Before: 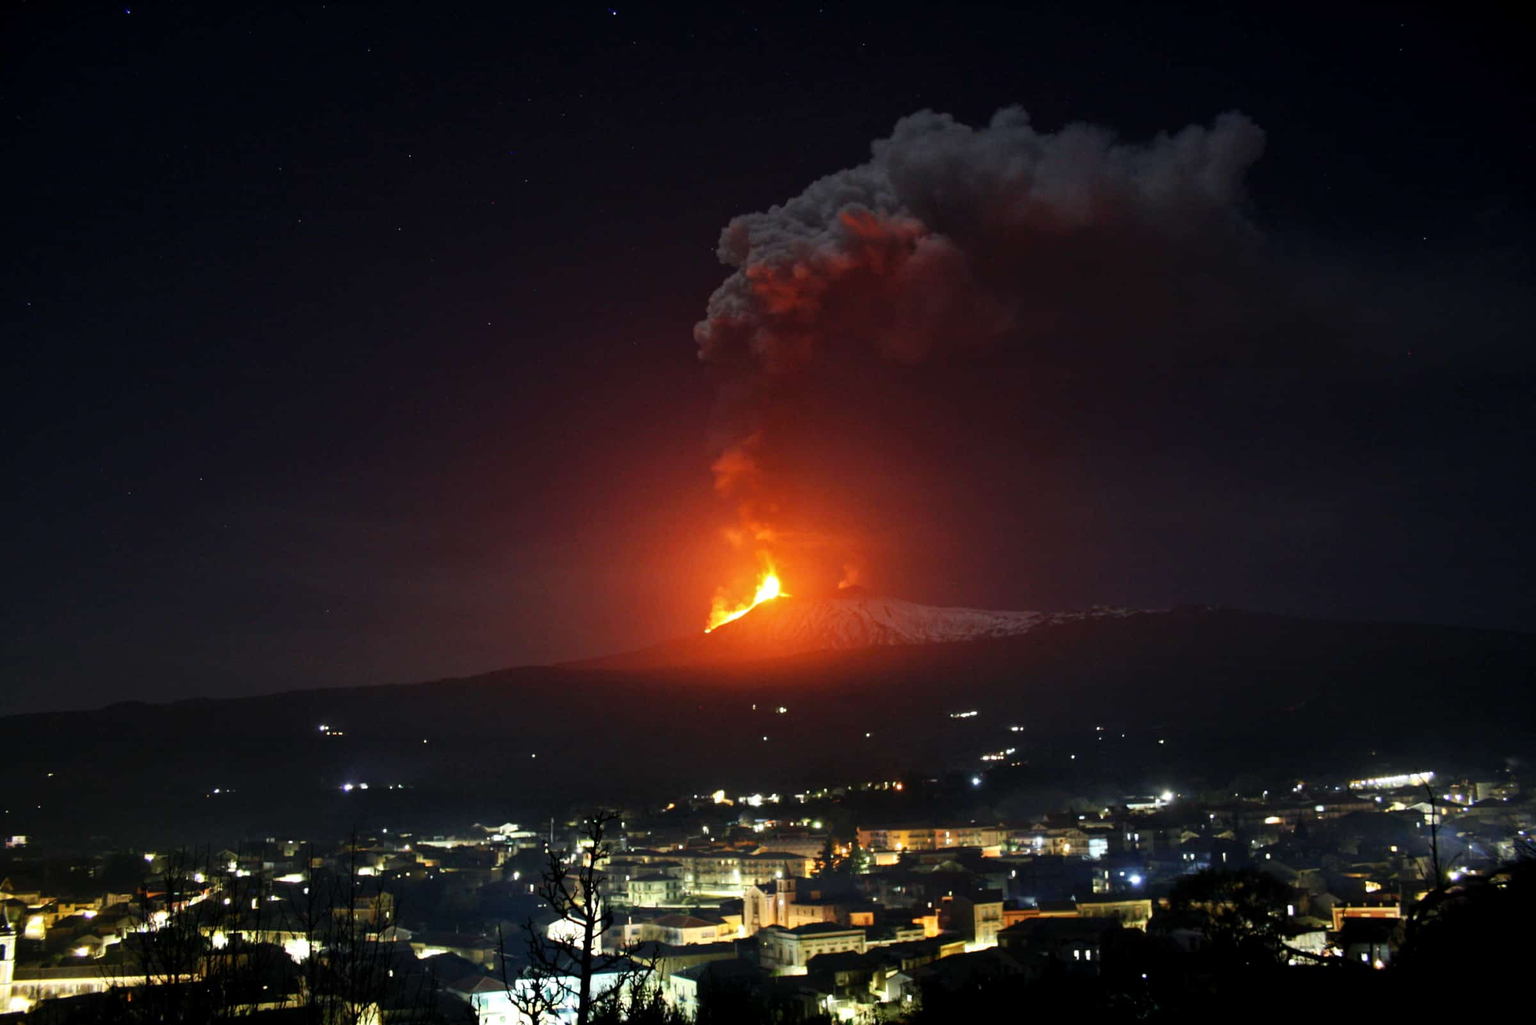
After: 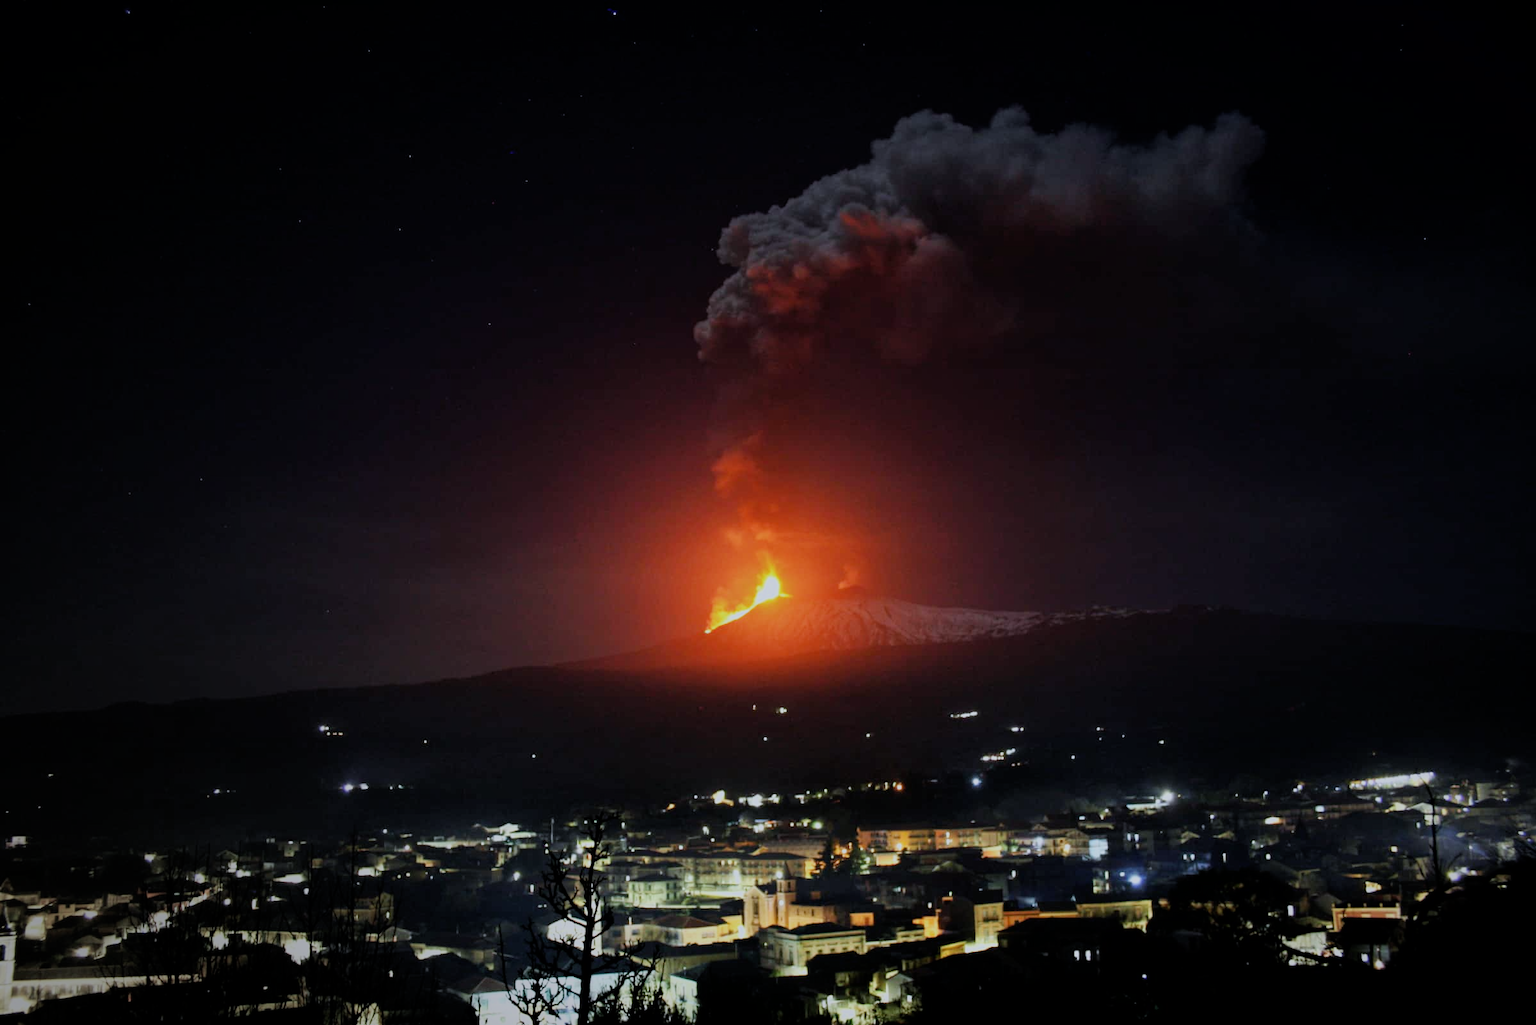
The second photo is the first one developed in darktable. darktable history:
filmic rgb: black relative exposure -16 EV, white relative exposure 6.92 EV, hardness 4.7
vignetting: fall-off start 73.57%, center (0.22, -0.235)
white balance: red 0.954, blue 1.079
